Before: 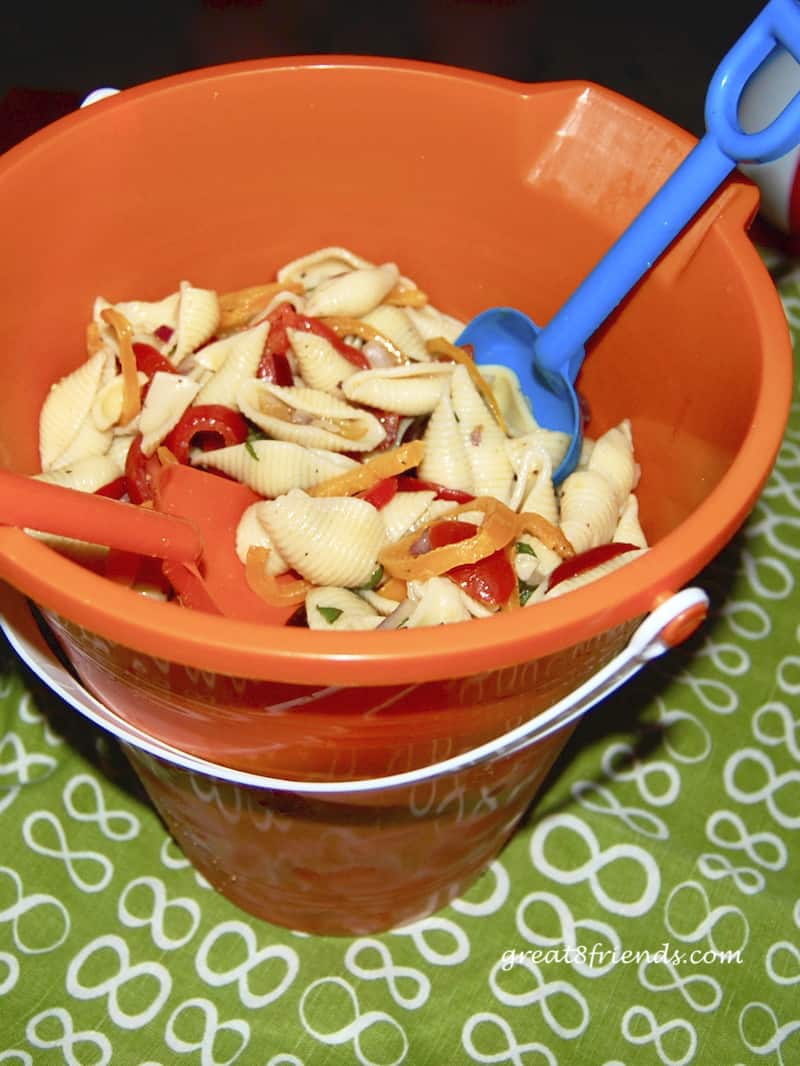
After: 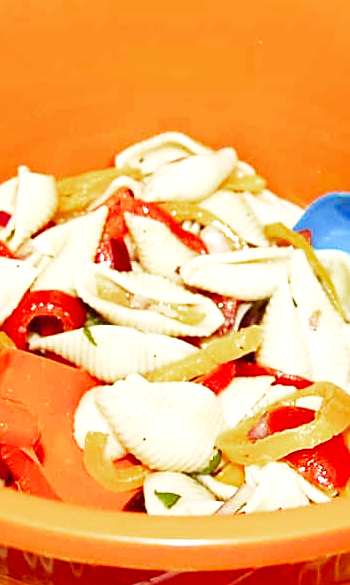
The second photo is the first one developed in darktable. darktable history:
sharpen: on, module defaults
base curve: curves: ch0 [(0, 0) (0.005, 0.002) (0.193, 0.295) (0.399, 0.664) (0.75, 0.928) (1, 1)], preserve colors none
crop: left 20.322%, top 10.85%, right 35.815%, bottom 34.222%
exposure: exposure 0.77 EV, compensate highlight preservation false
color zones: curves: ch0 [(0, 0.444) (0.143, 0.442) (0.286, 0.441) (0.429, 0.441) (0.571, 0.441) (0.714, 0.441) (0.857, 0.442) (1, 0.444)]
